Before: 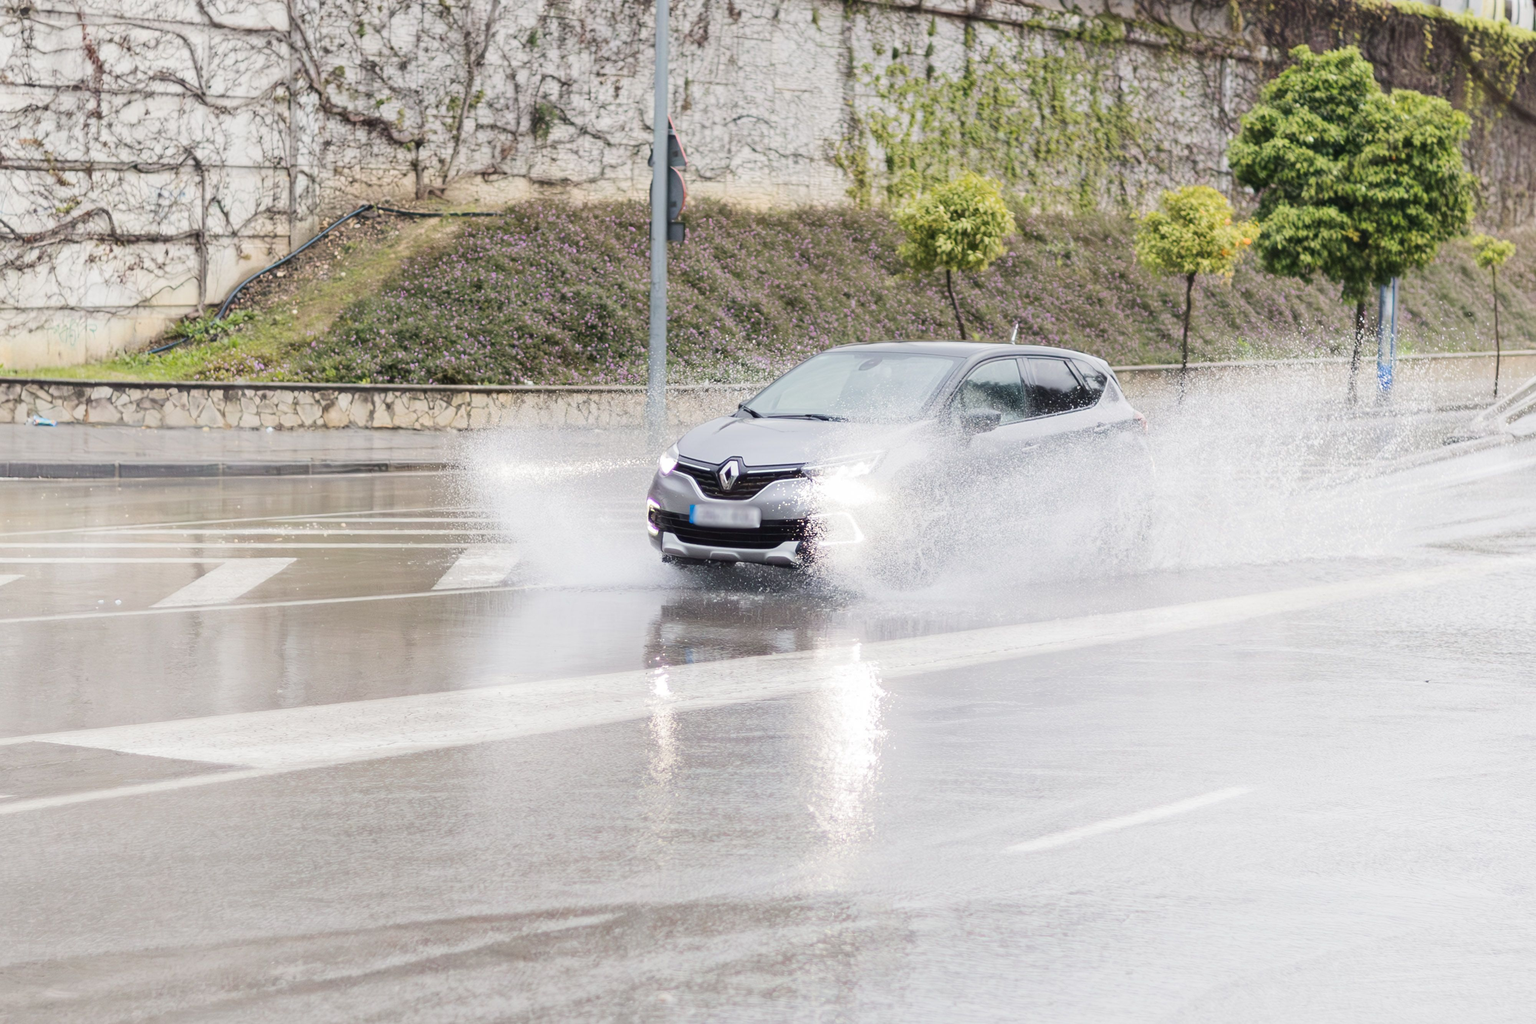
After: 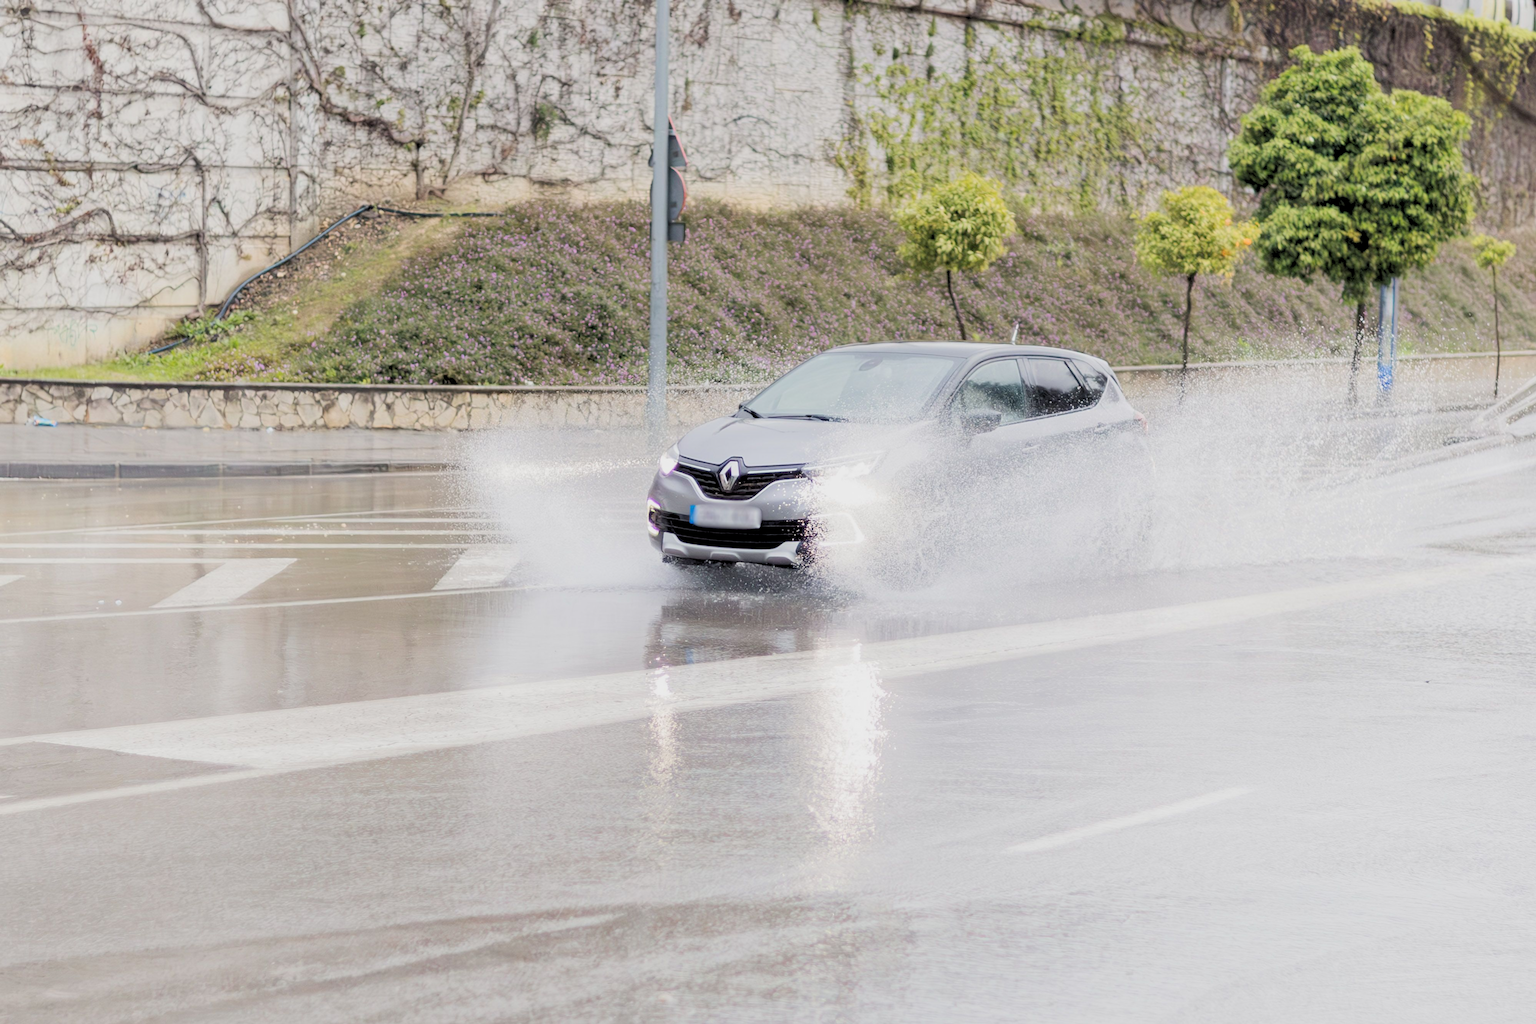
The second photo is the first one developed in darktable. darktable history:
rgb levels: preserve colors sum RGB, levels [[0.038, 0.433, 0.934], [0, 0.5, 1], [0, 0.5, 1]]
tone equalizer: on, module defaults
